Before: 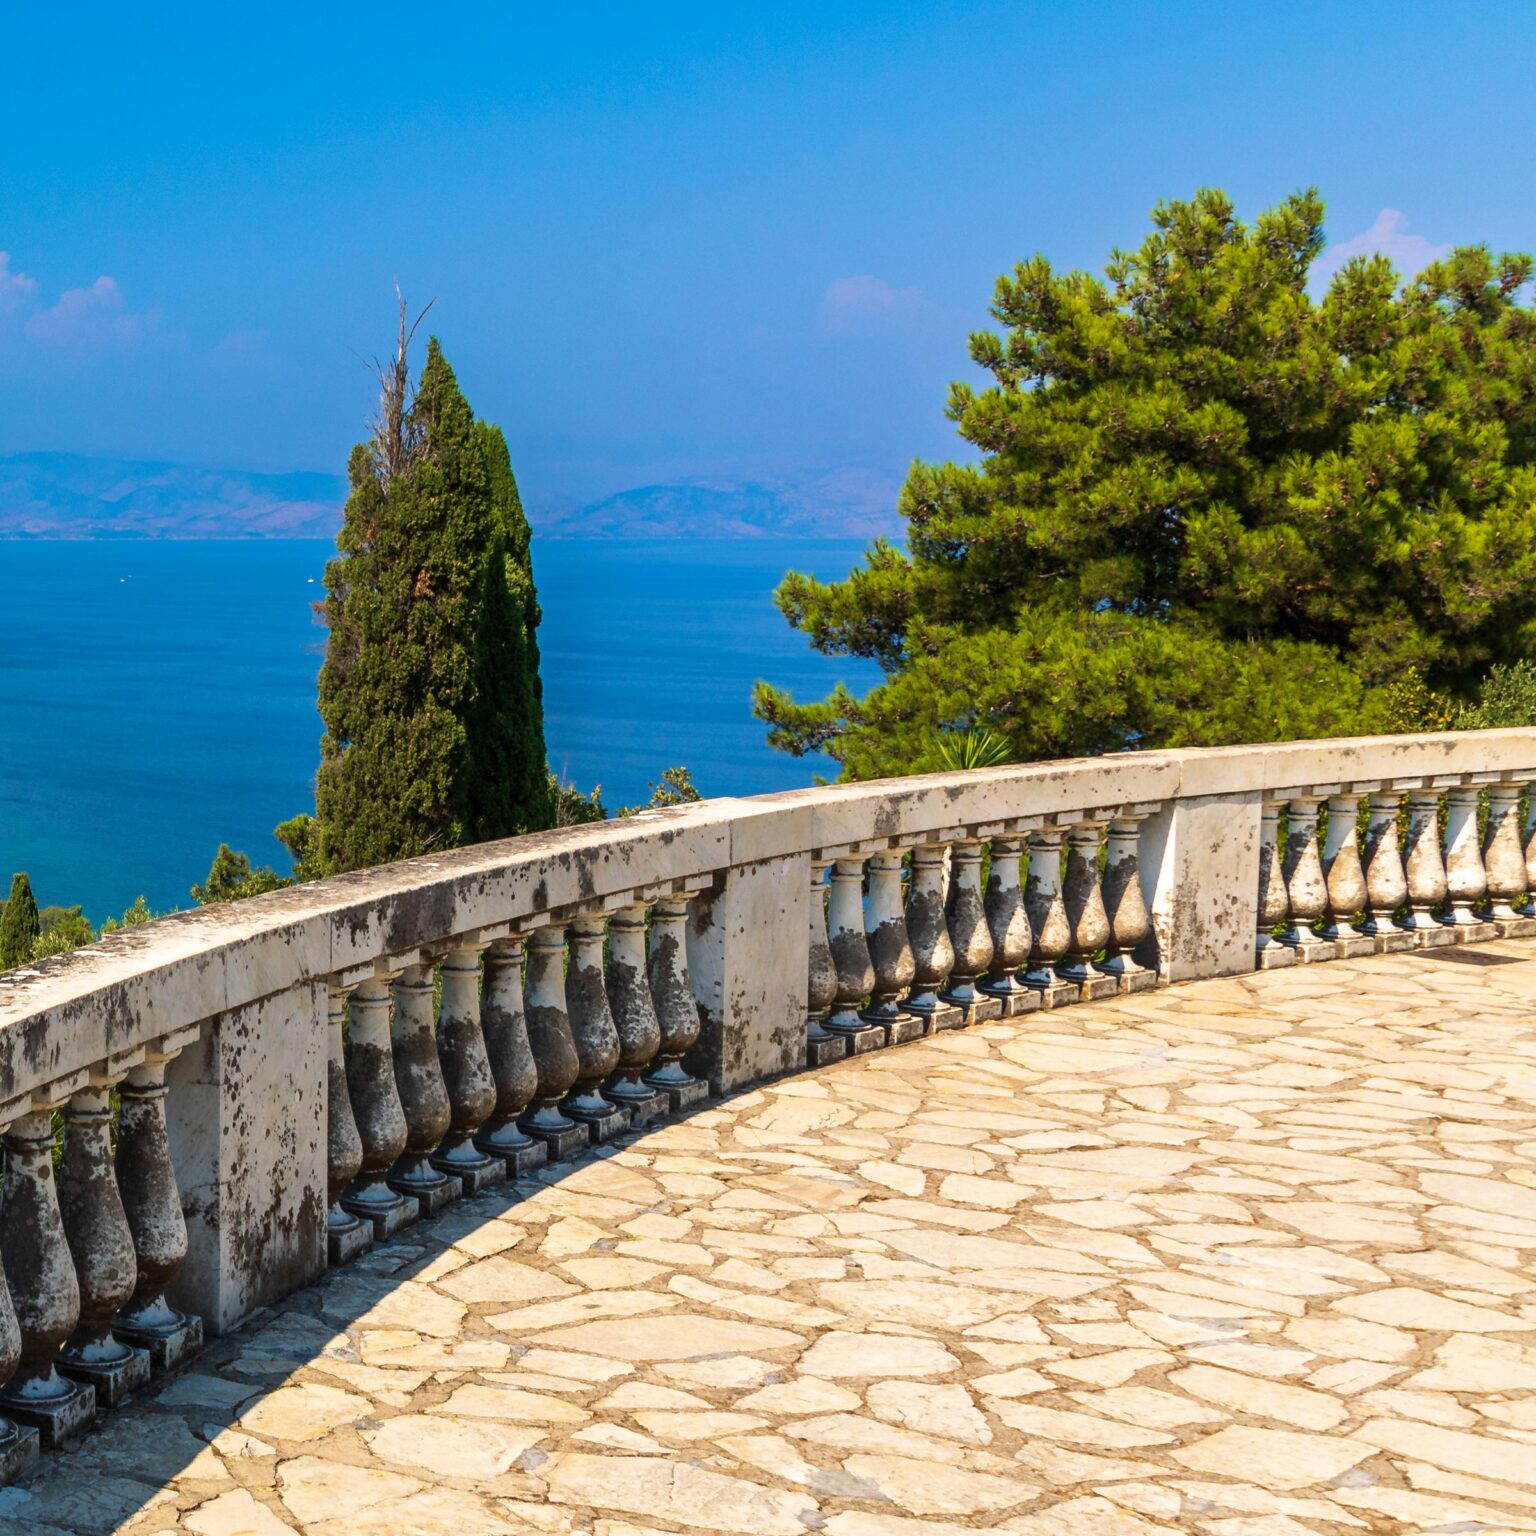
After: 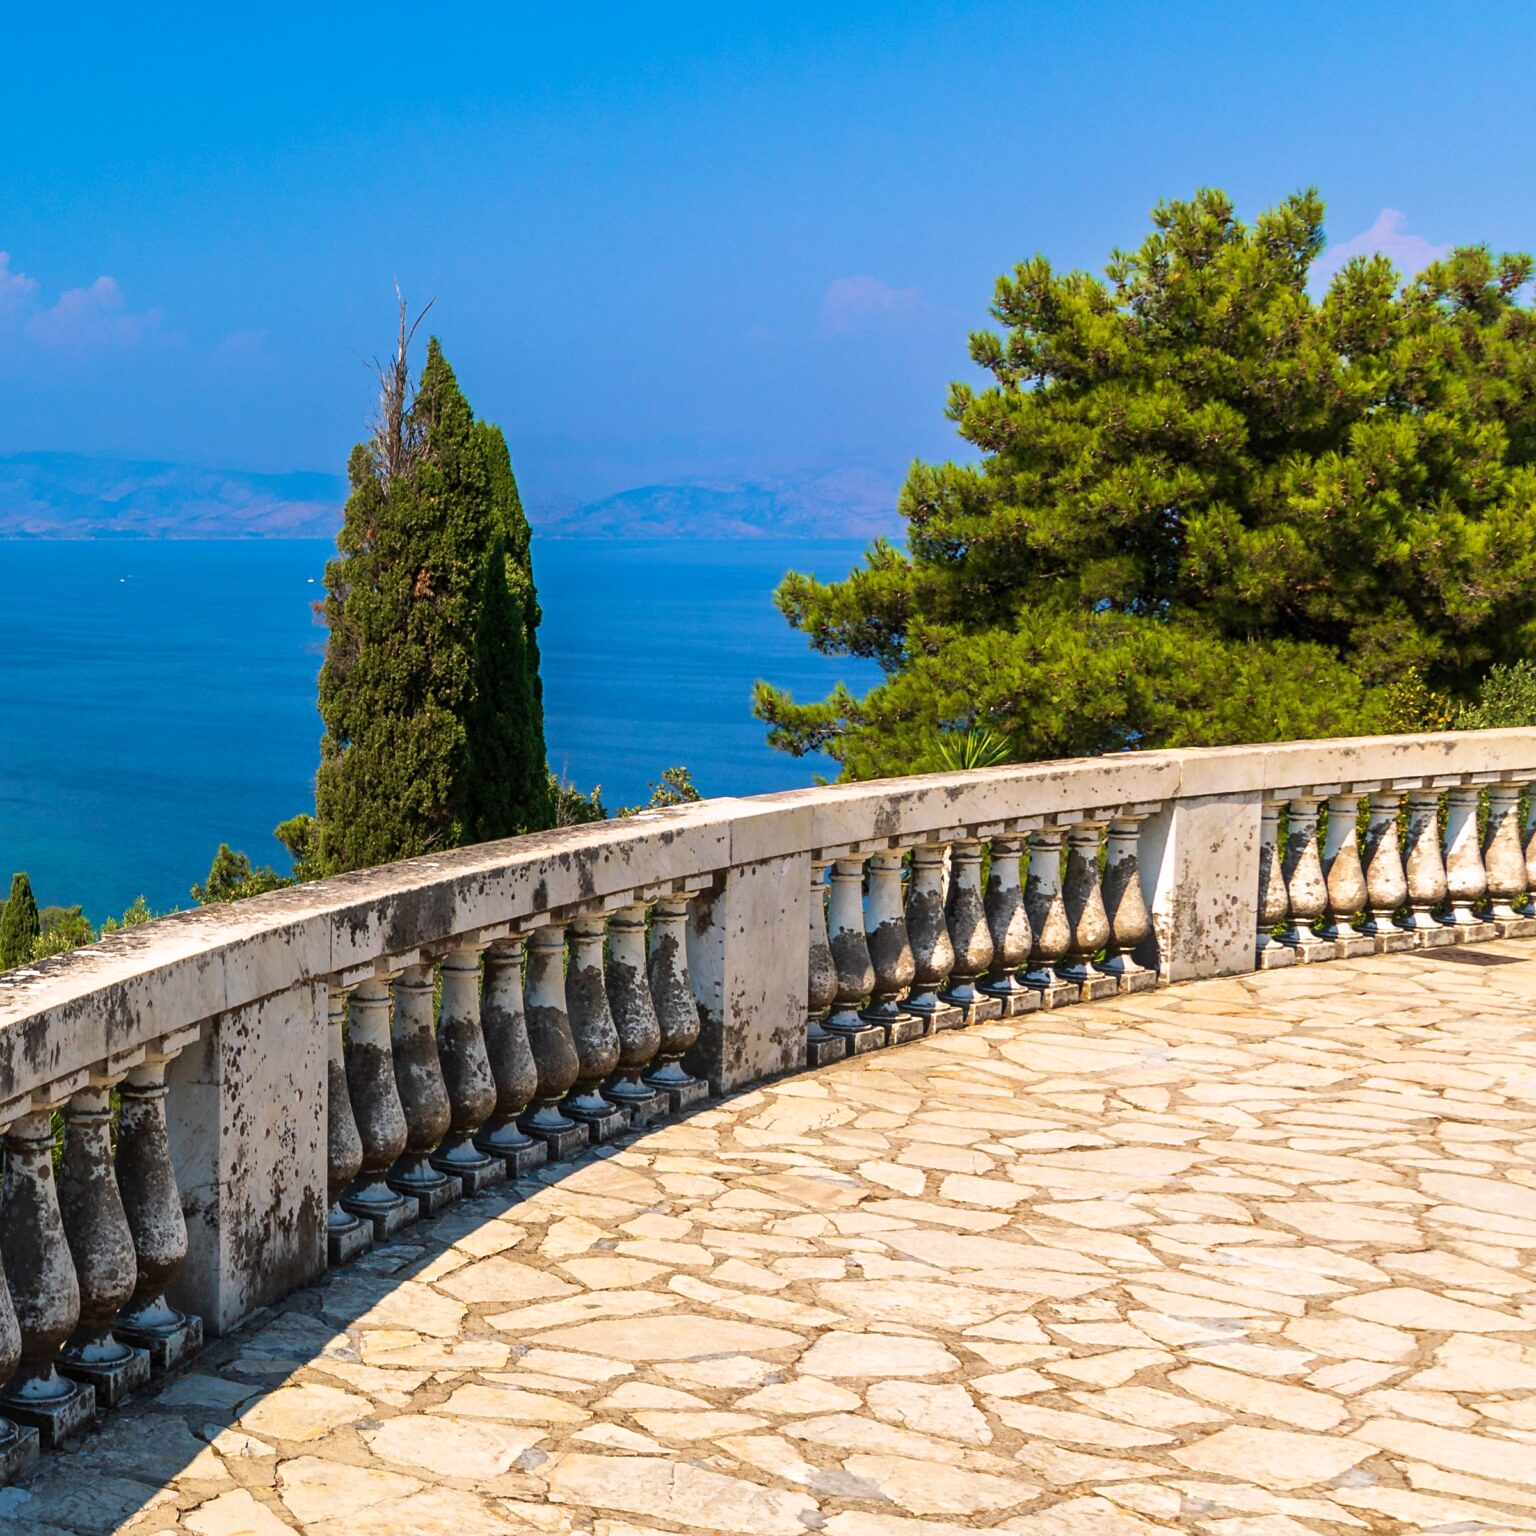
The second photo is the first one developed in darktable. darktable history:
sharpen: amount 0.2
white balance: red 1.009, blue 1.027
